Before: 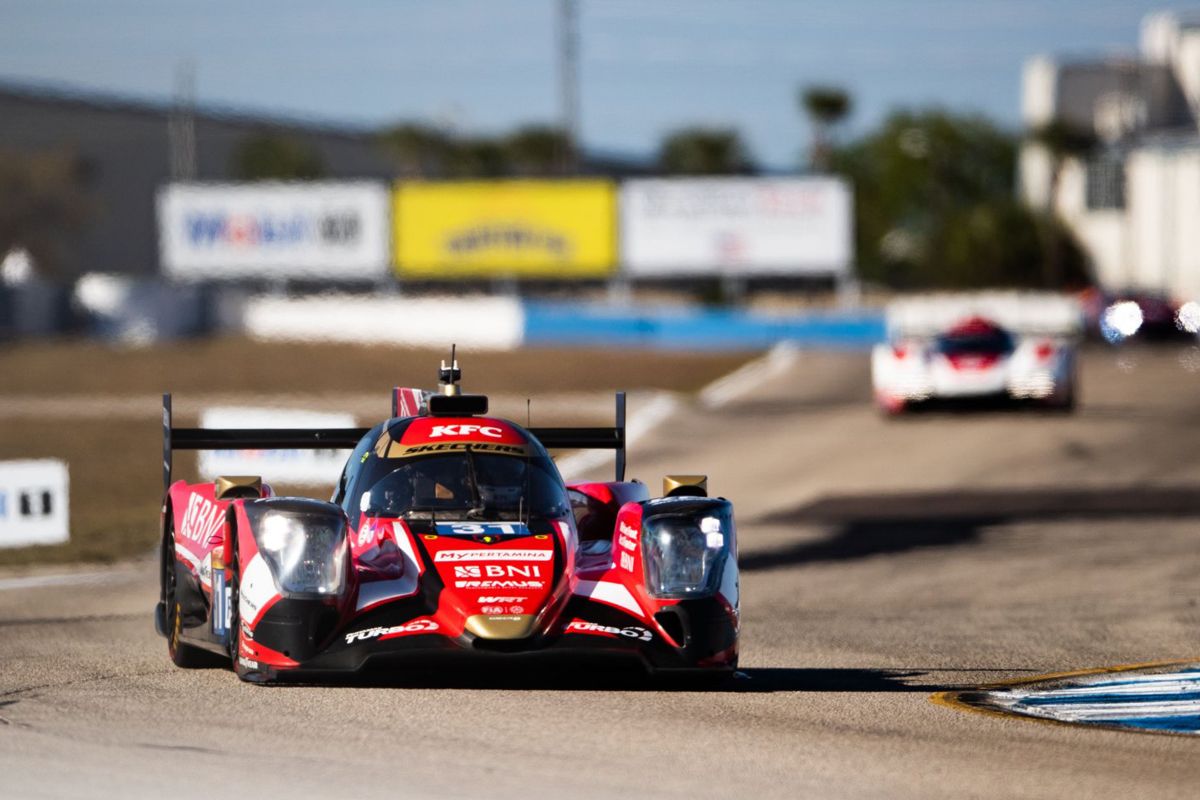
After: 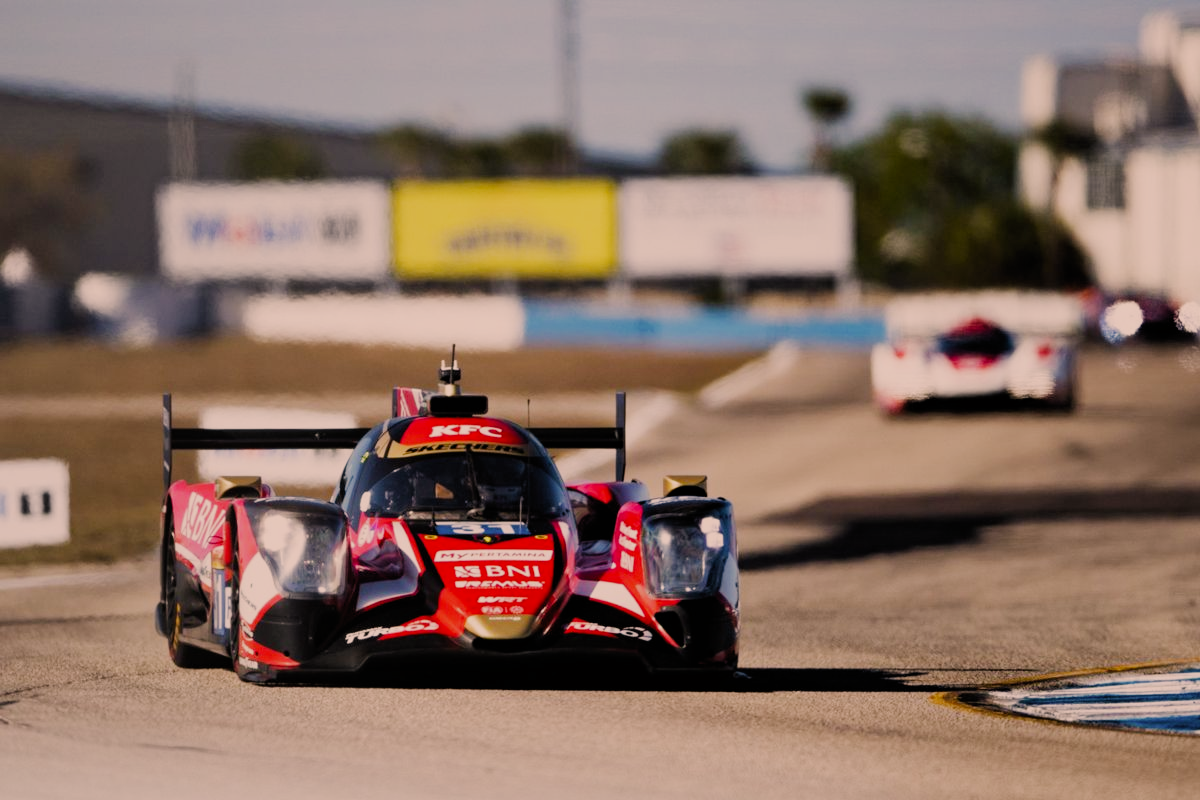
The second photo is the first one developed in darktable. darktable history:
filmic rgb: black relative exposure -7.65 EV, white relative exposure 4.56 EV, hardness 3.61, preserve chrominance no, color science v5 (2021), contrast in shadows safe, contrast in highlights safe
color correction: highlights a* 11.89, highlights b* 12.28
